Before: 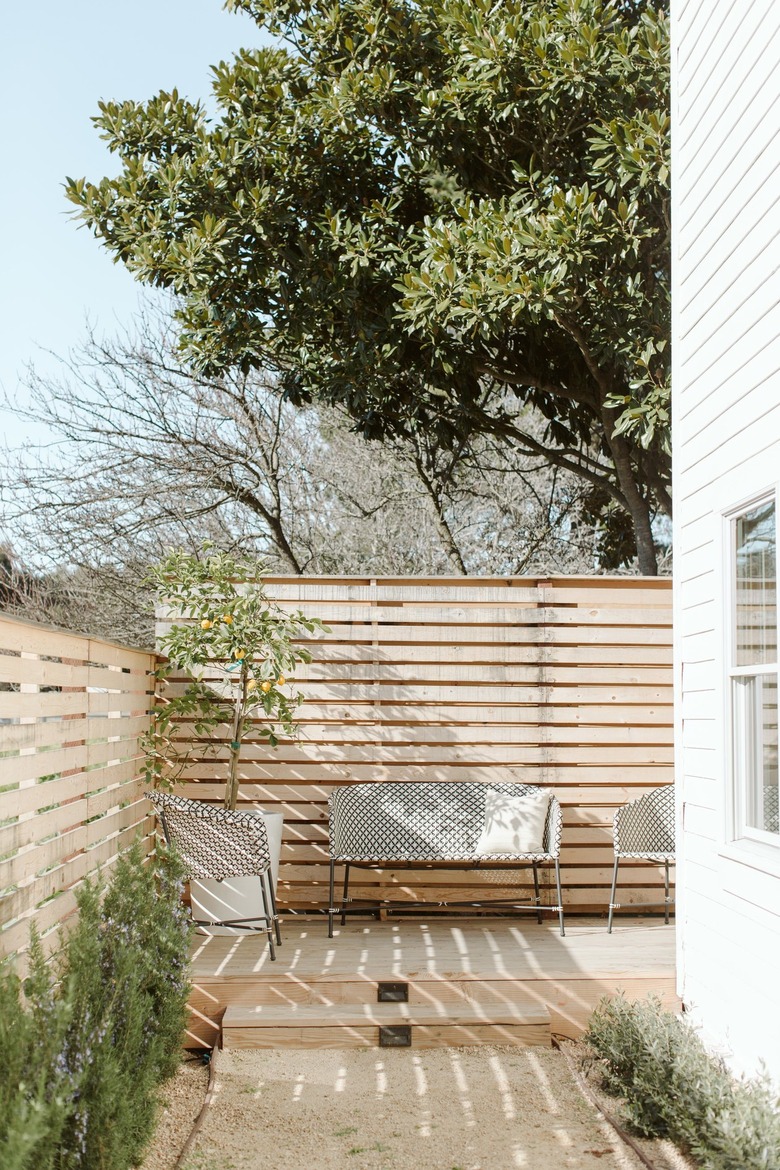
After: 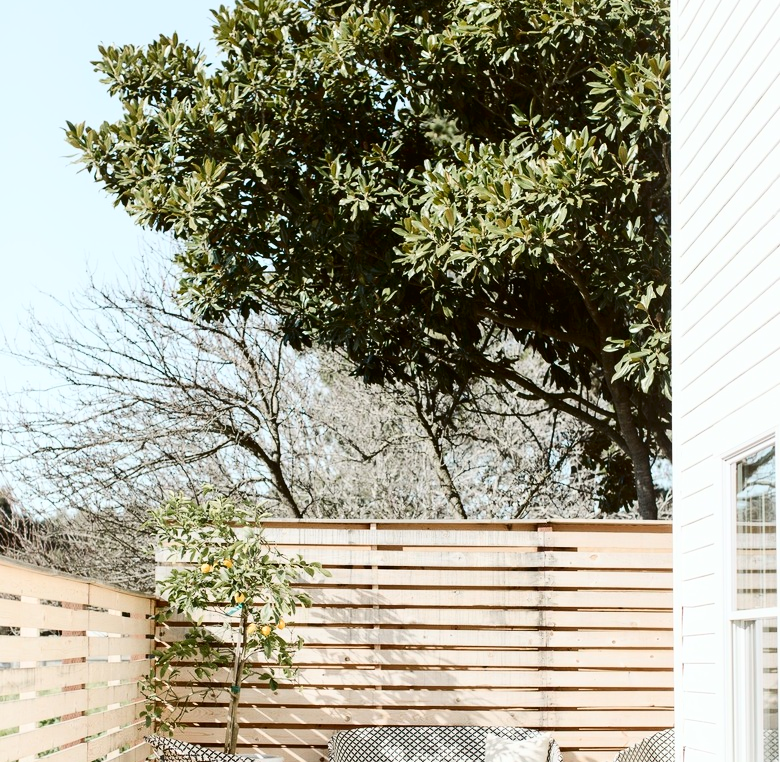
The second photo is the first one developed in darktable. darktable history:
contrast brightness saturation: contrast 0.285
crop and rotate: top 4.868%, bottom 29.948%
